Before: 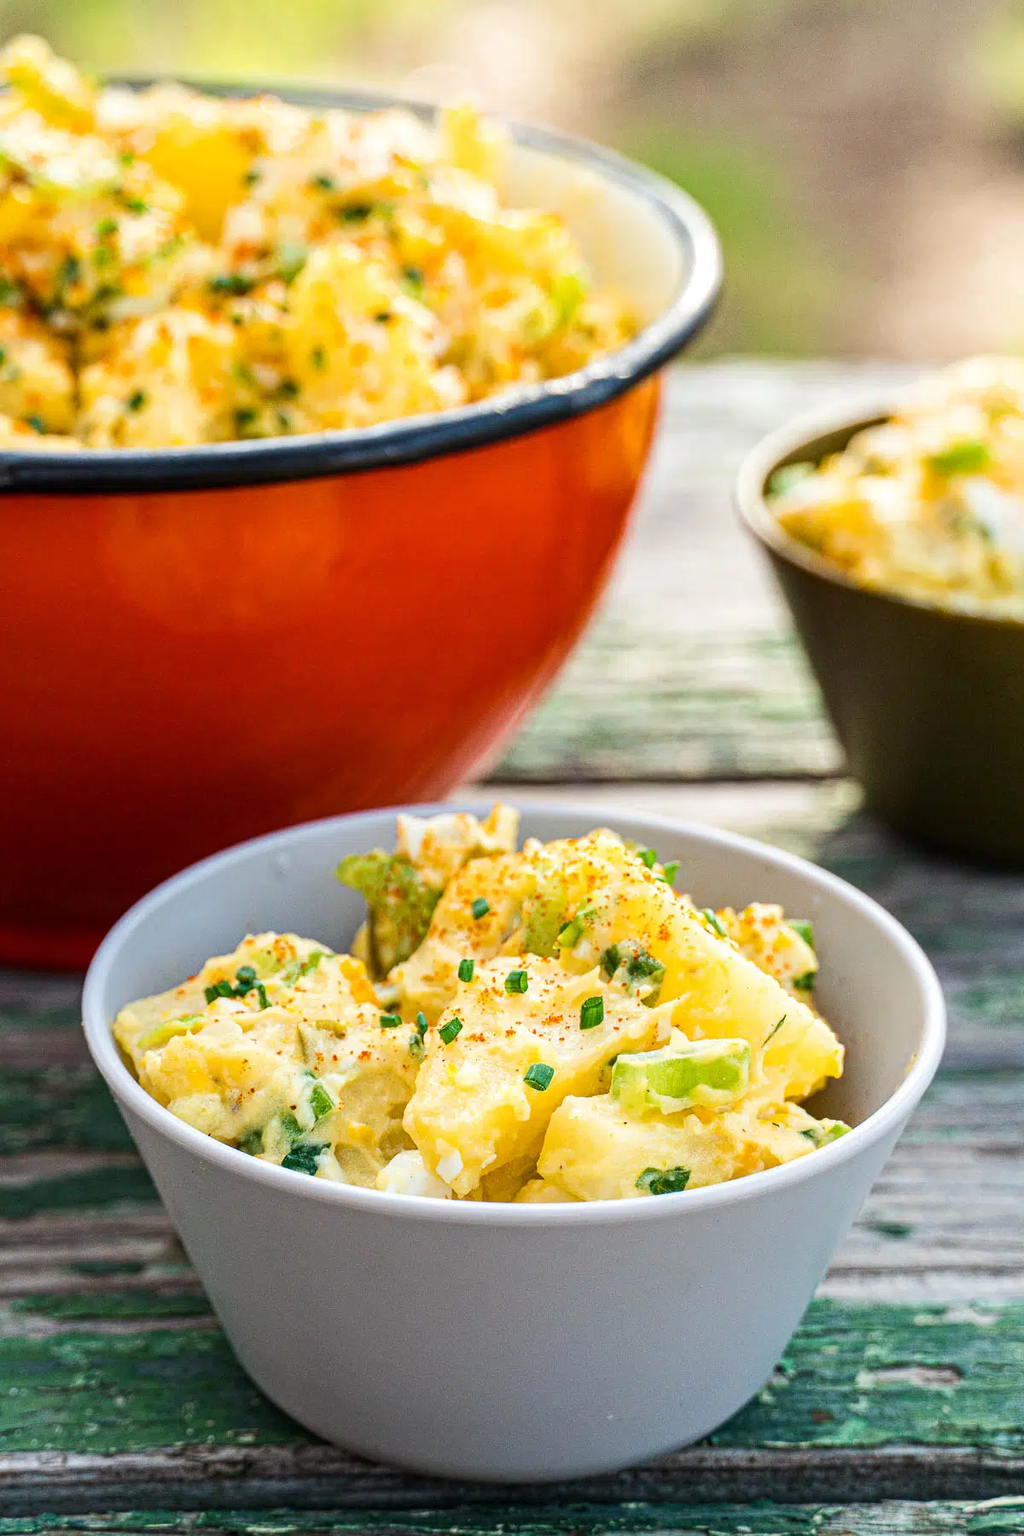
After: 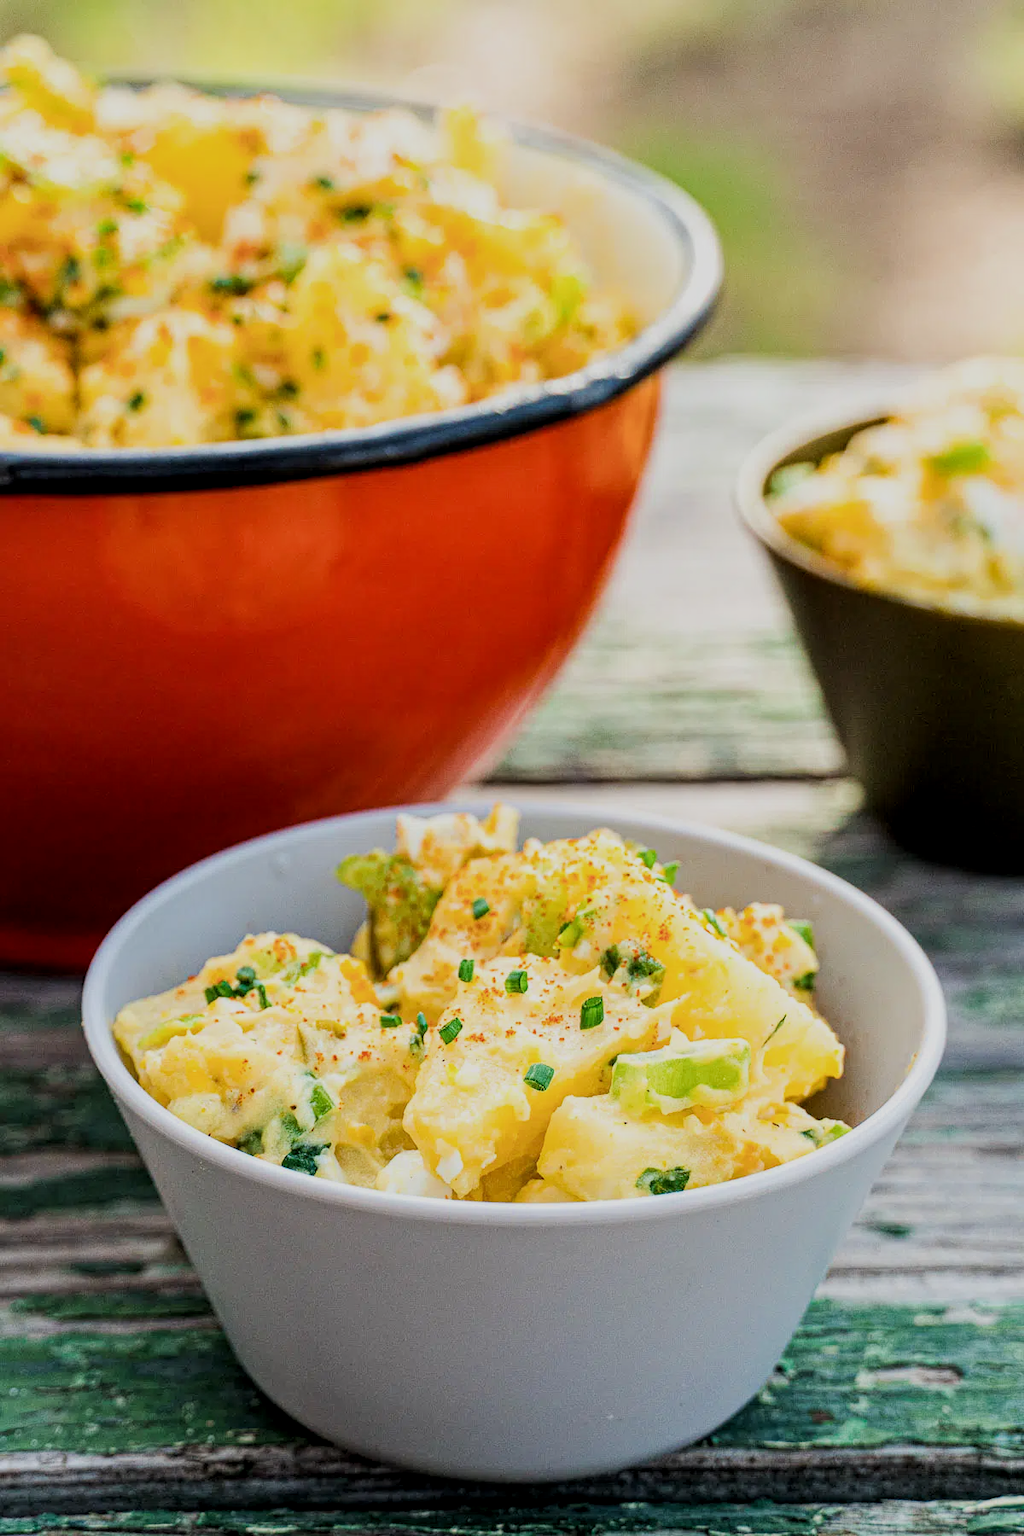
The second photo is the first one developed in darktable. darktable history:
filmic rgb: black relative exposure -7.65 EV, white relative exposure 4.56 EV, hardness 3.61
local contrast: highlights 106%, shadows 103%, detail 119%, midtone range 0.2
